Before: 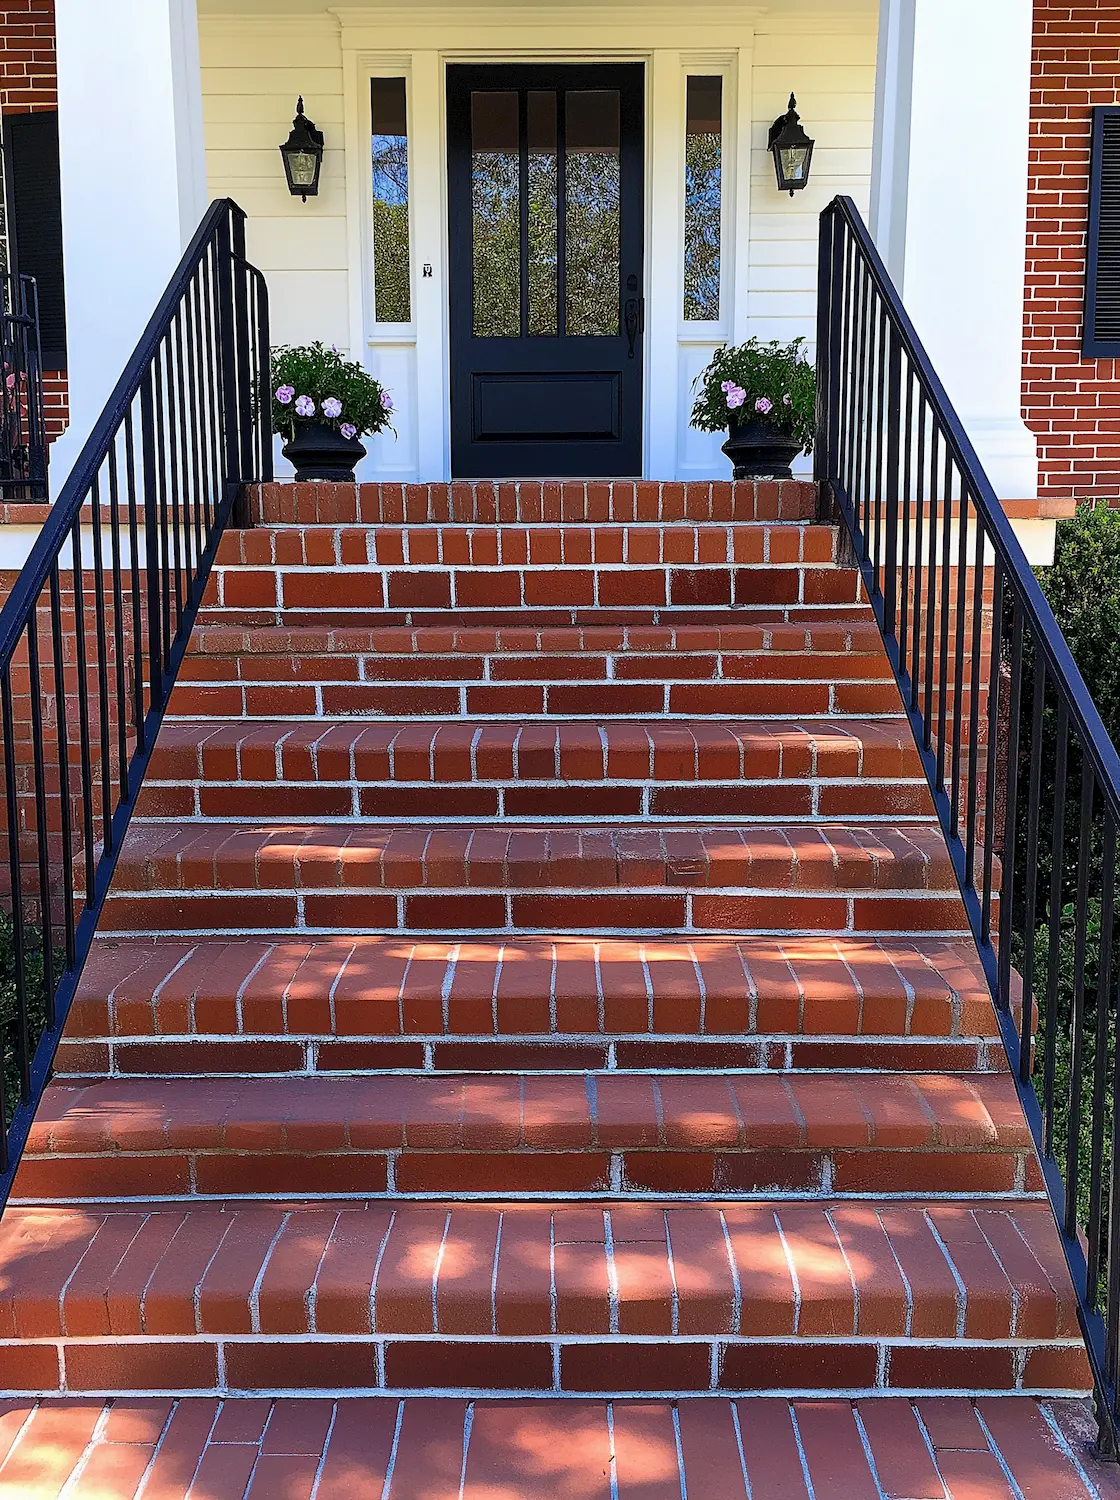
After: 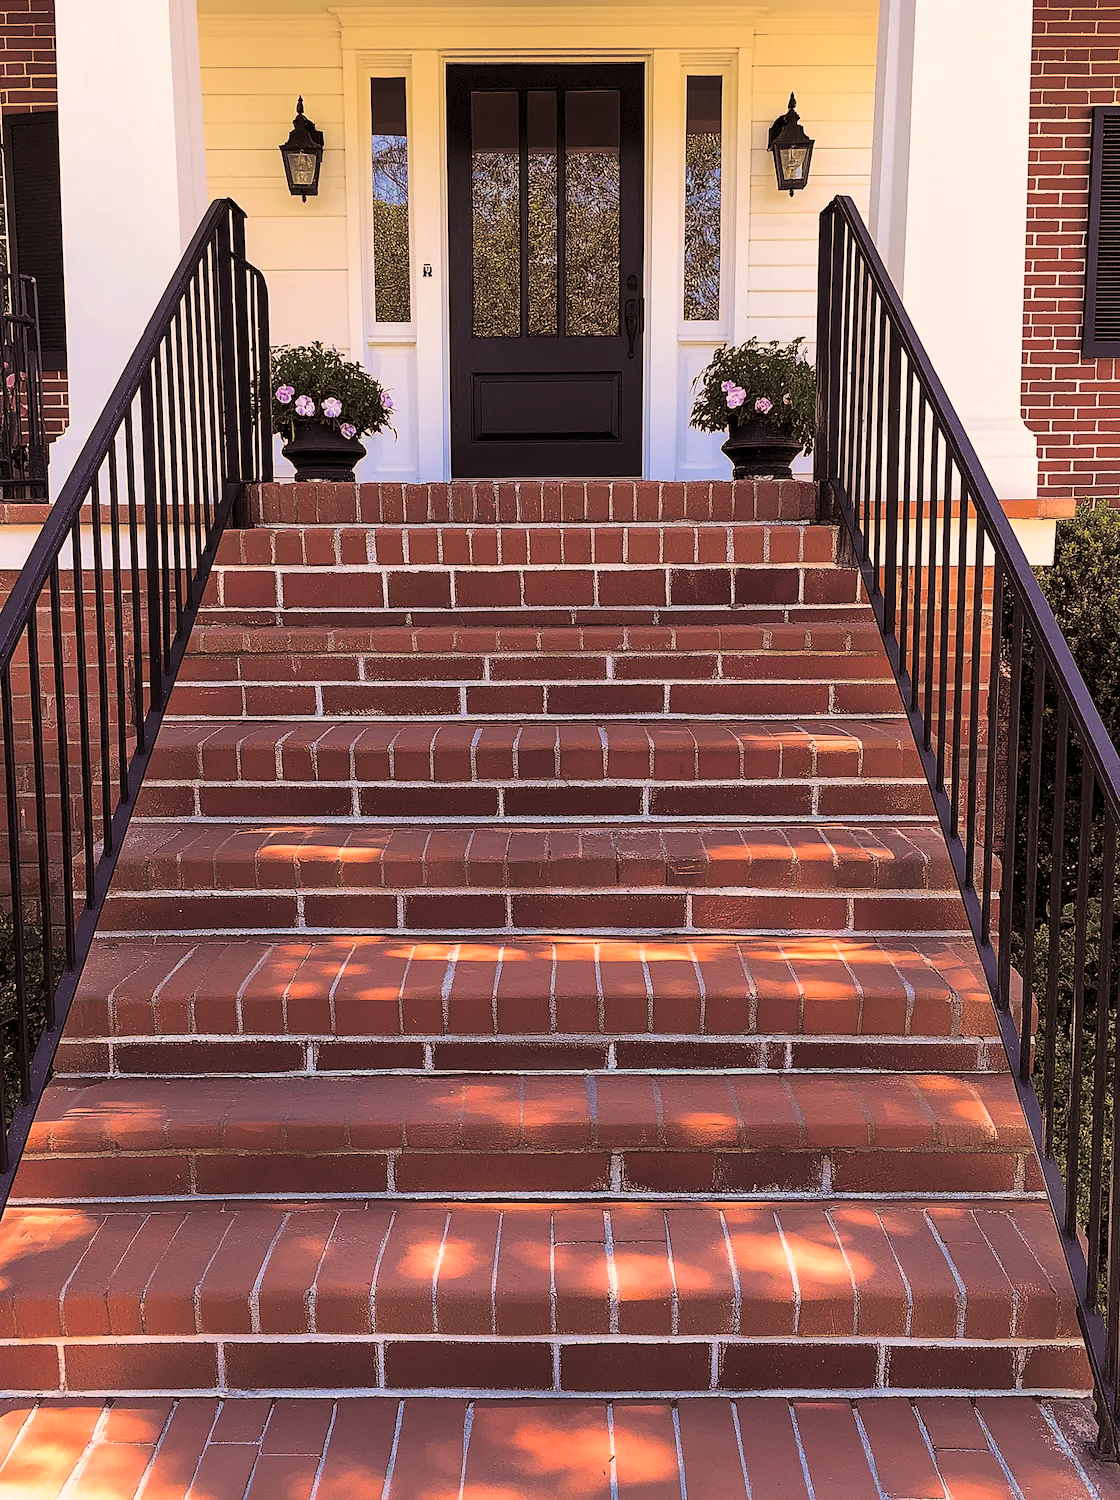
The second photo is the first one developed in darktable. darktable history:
split-toning: shadows › saturation 0.24, highlights › hue 54°, highlights › saturation 0.24
color balance rgb: shadows lift › luminance -5%, shadows lift › chroma 1.1%, shadows lift › hue 219°, power › luminance 10%, power › chroma 2.83%, power › hue 60°, highlights gain › chroma 4.52%, highlights gain › hue 33.33°, saturation formula JzAzBz (2021)
